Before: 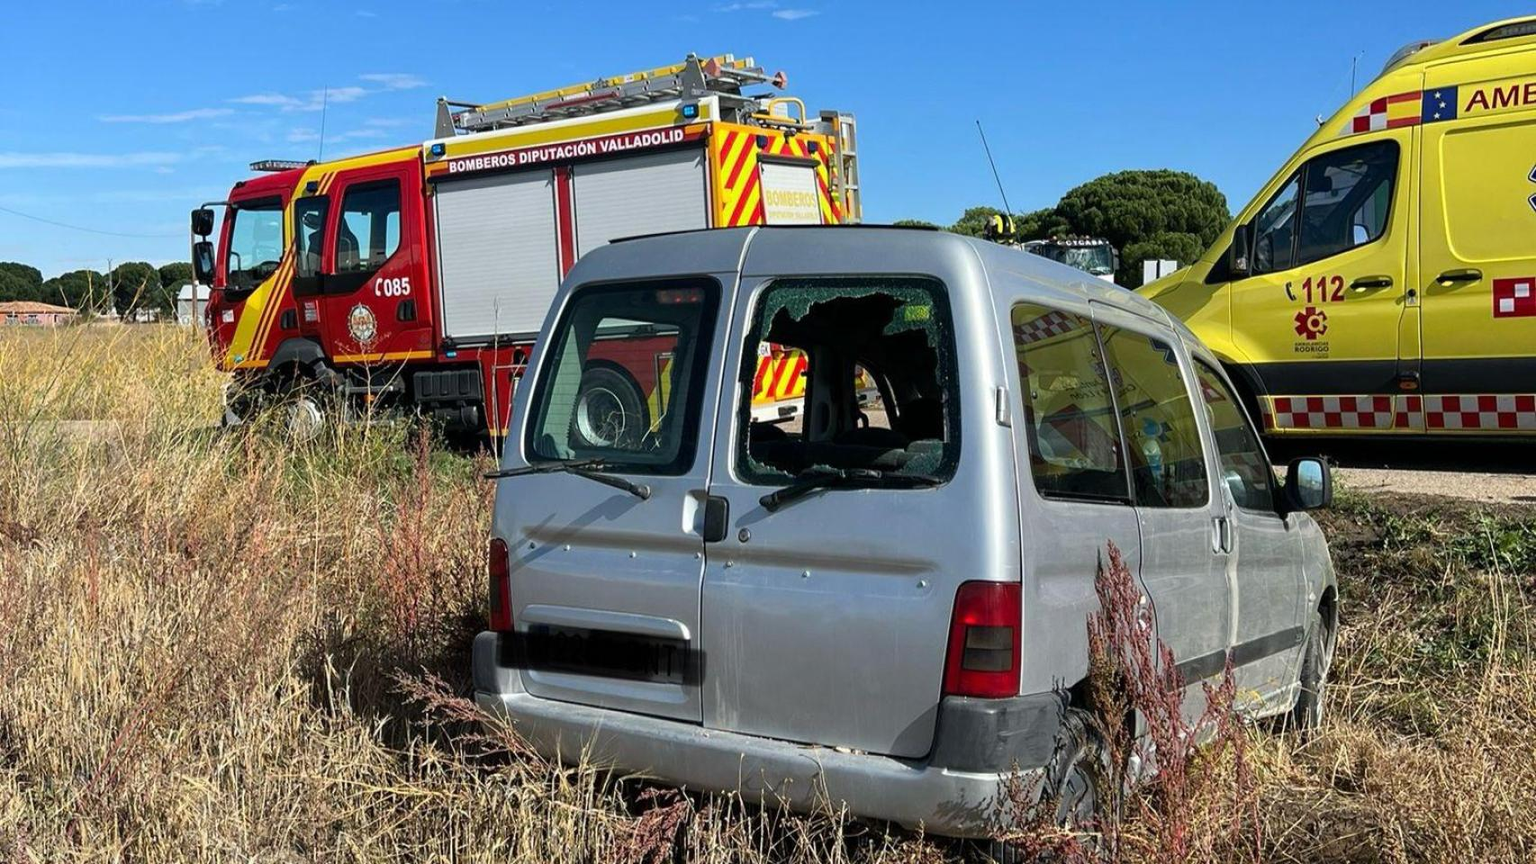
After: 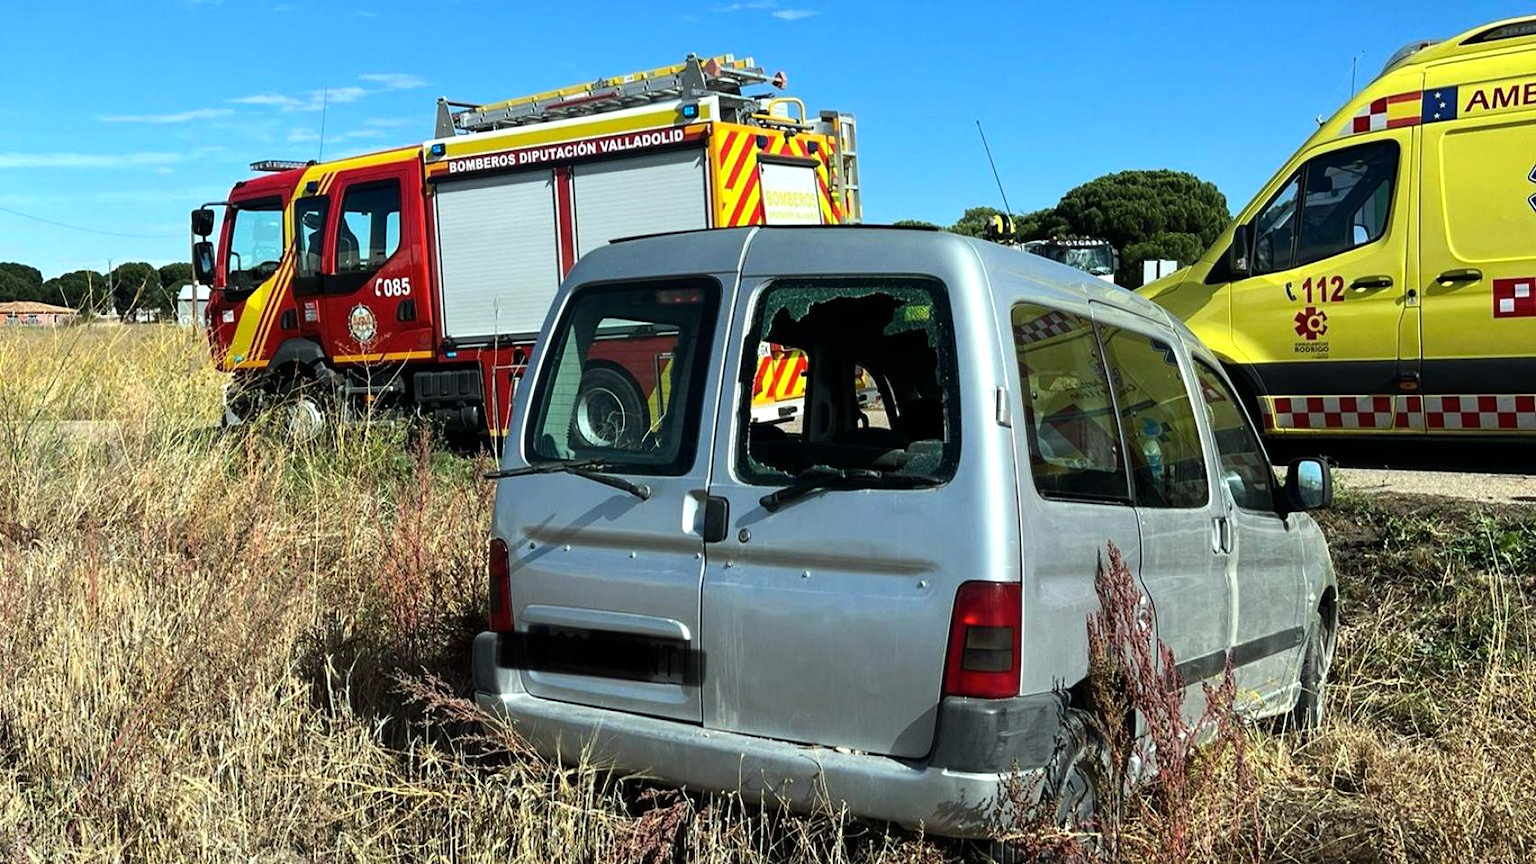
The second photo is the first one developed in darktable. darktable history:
tone equalizer: -8 EV -0.417 EV, -7 EV -0.389 EV, -6 EV -0.333 EV, -5 EV -0.222 EV, -3 EV 0.222 EV, -2 EV 0.333 EV, -1 EV 0.389 EV, +0 EV 0.417 EV, edges refinement/feathering 500, mask exposure compensation -1.57 EV, preserve details no
color correction: highlights a* -6.69, highlights b* 0.49
